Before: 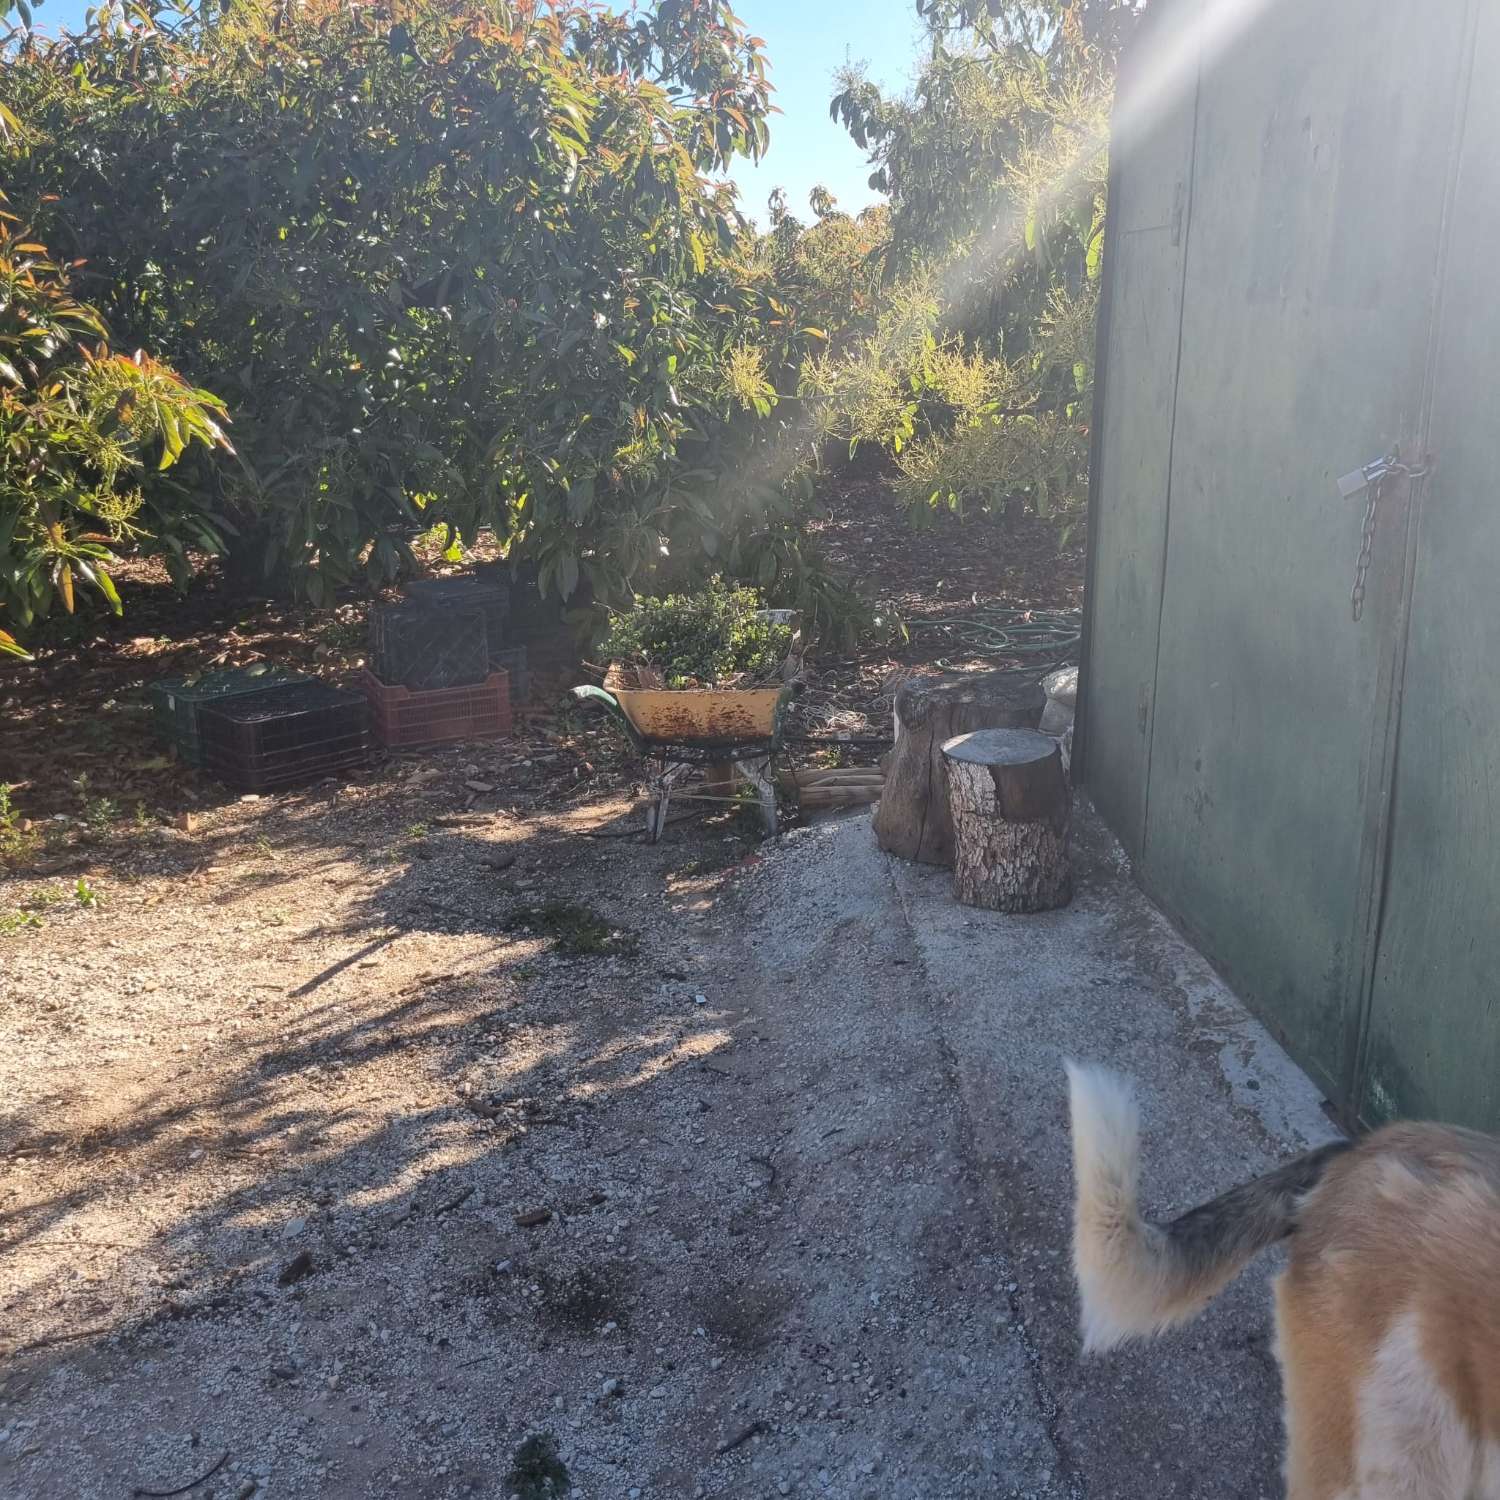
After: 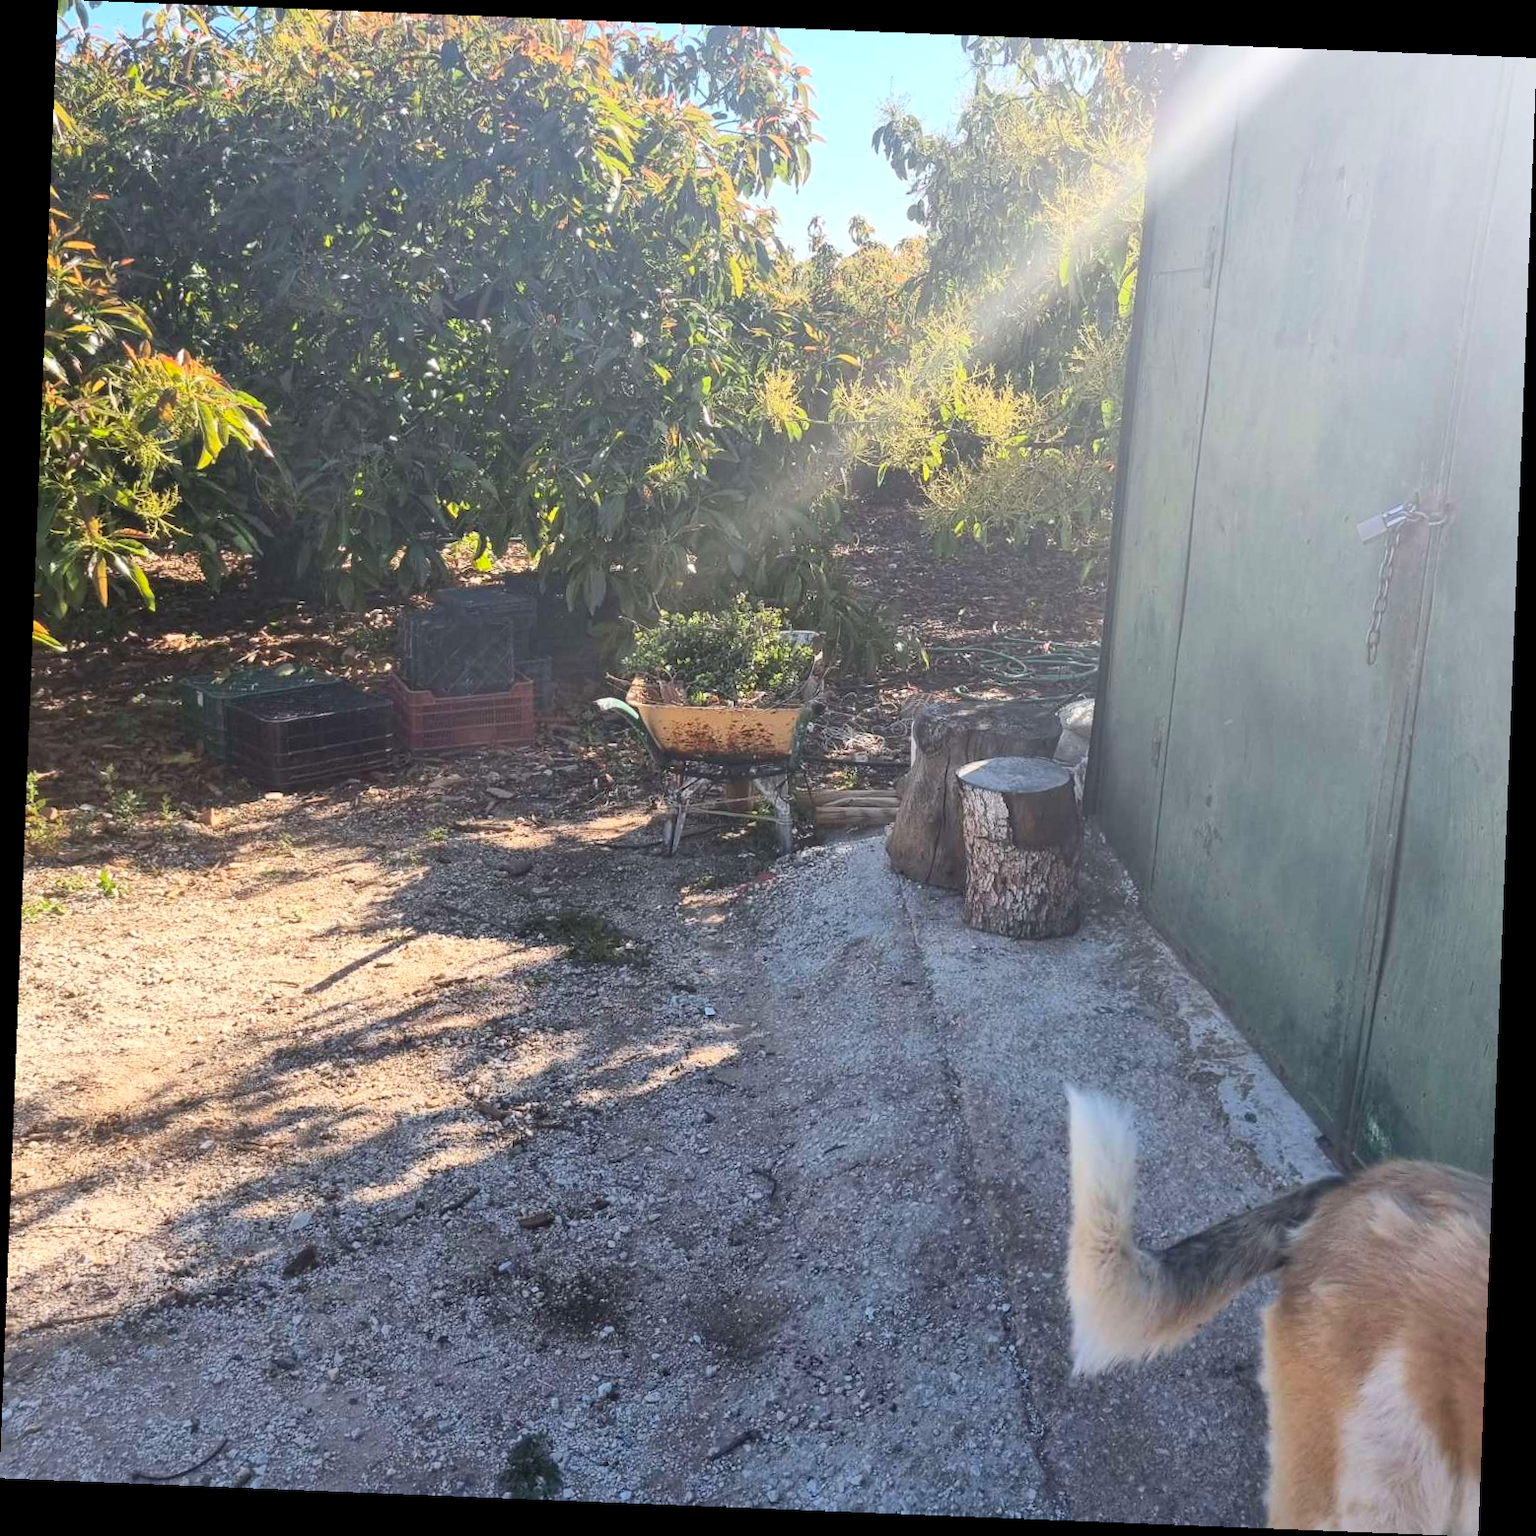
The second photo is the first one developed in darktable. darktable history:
rotate and perspective: rotation 2.27°, automatic cropping off
contrast brightness saturation: contrast 0.2, brightness 0.16, saturation 0.22
